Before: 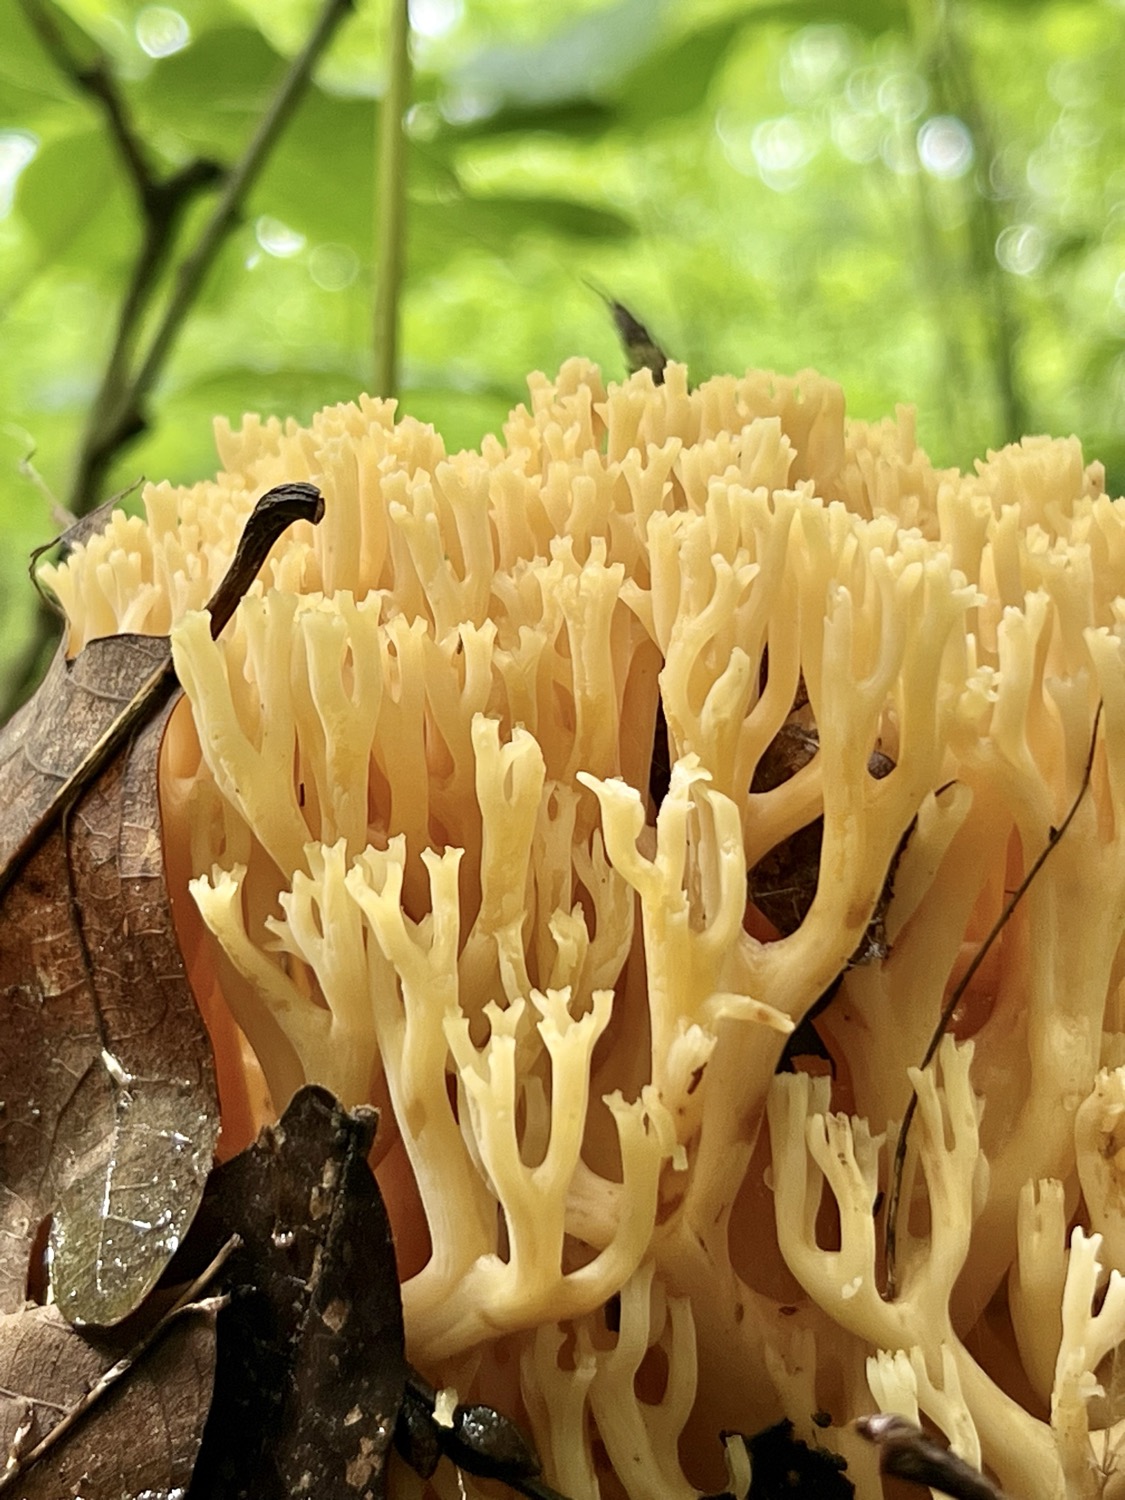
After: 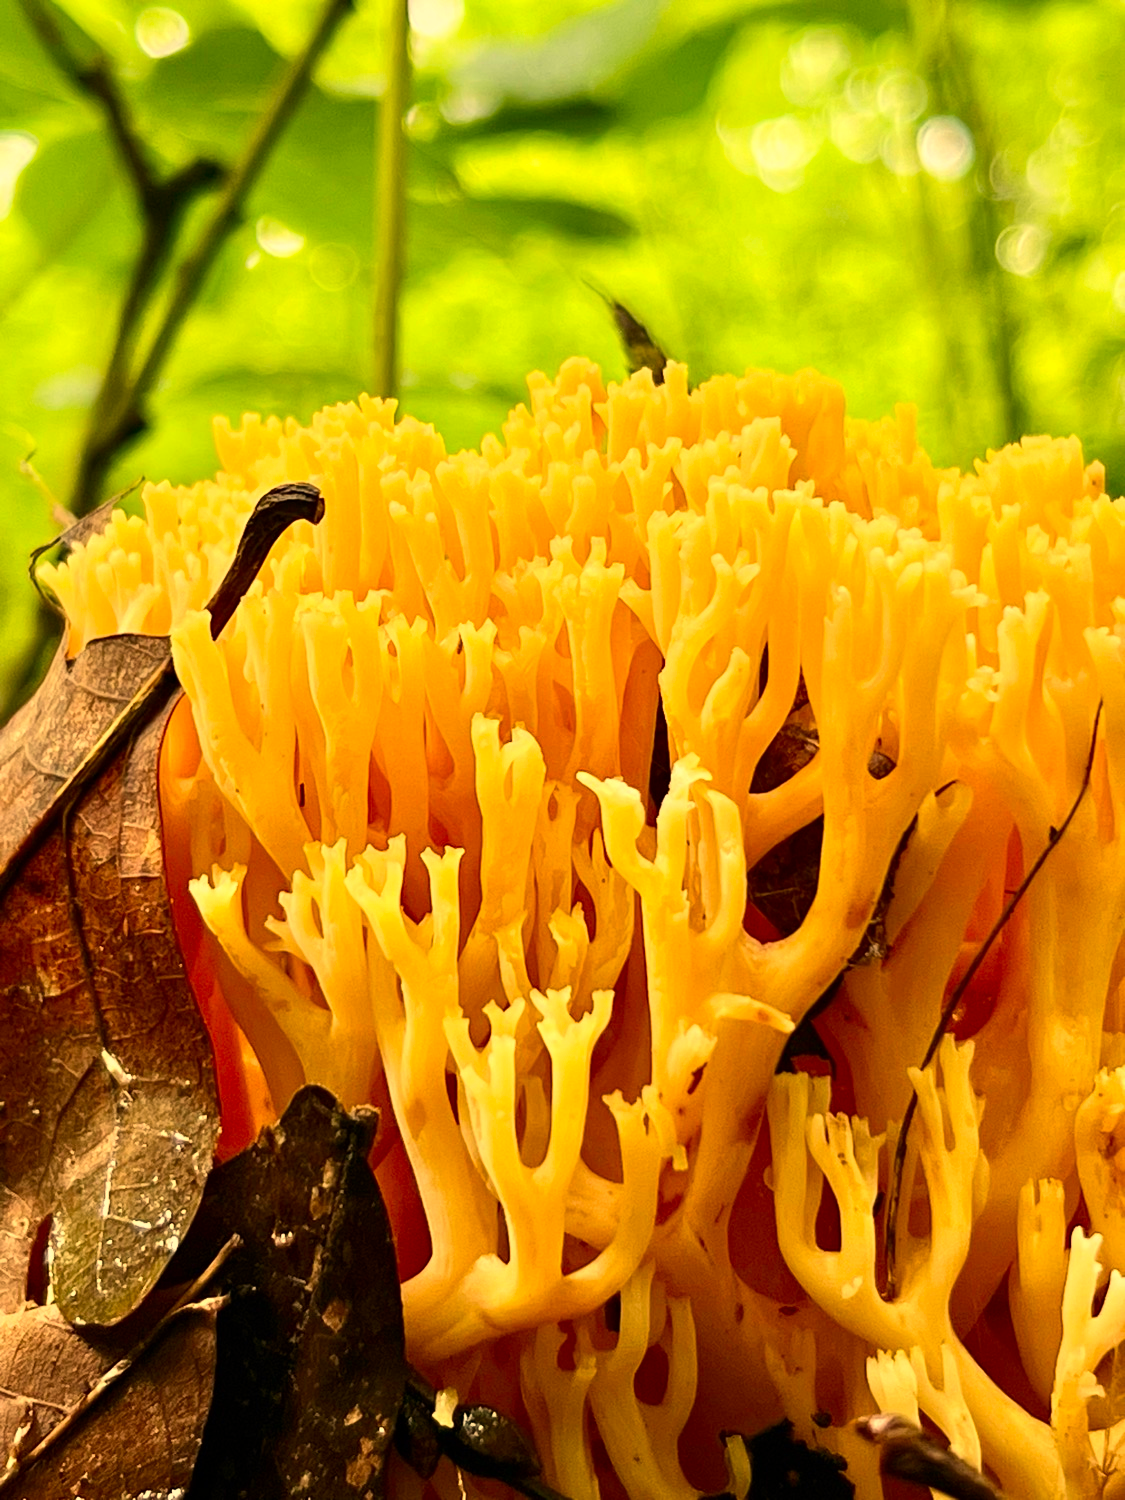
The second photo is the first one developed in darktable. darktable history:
contrast brightness saturation: contrast 0.16, saturation 0.32
white balance: red 1.123, blue 0.83
